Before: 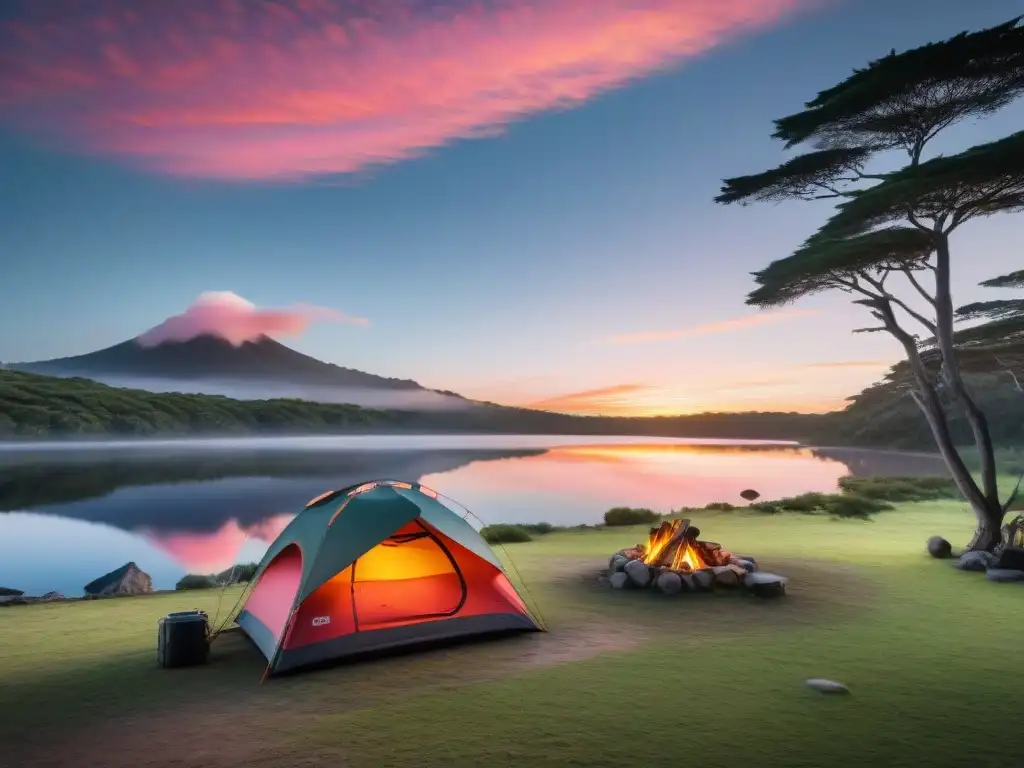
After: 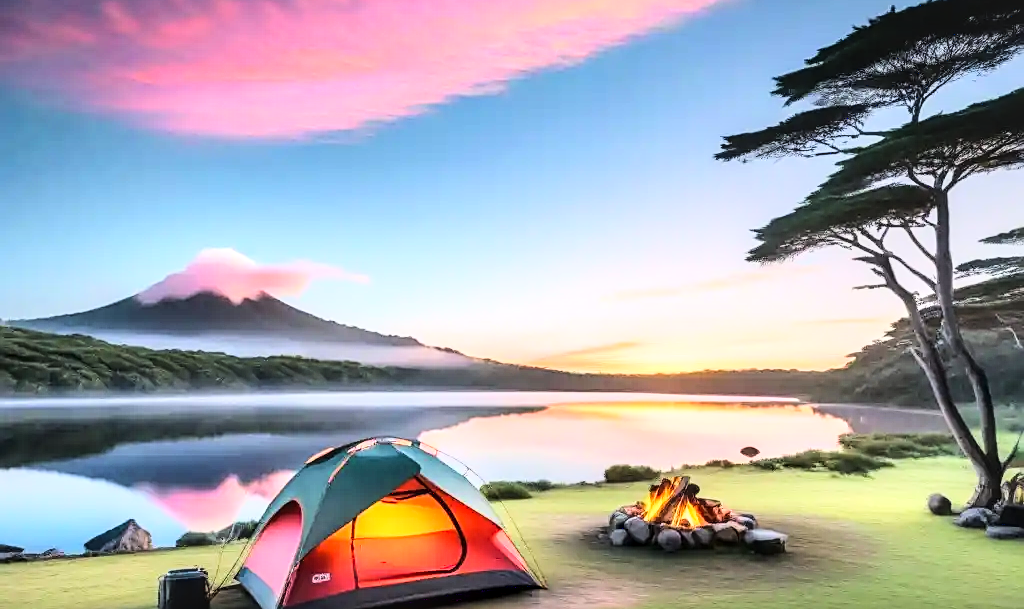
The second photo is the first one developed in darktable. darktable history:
exposure: compensate exposure bias true, compensate highlight preservation false
crop and rotate: top 5.659%, bottom 14.97%
sharpen: on, module defaults
base curve: curves: ch0 [(0, 0.003) (0.001, 0.002) (0.006, 0.004) (0.02, 0.022) (0.048, 0.086) (0.094, 0.234) (0.162, 0.431) (0.258, 0.629) (0.385, 0.8) (0.548, 0.918) (0.751, 0.988) (1, 1)]
local contrast: on, module defaults
